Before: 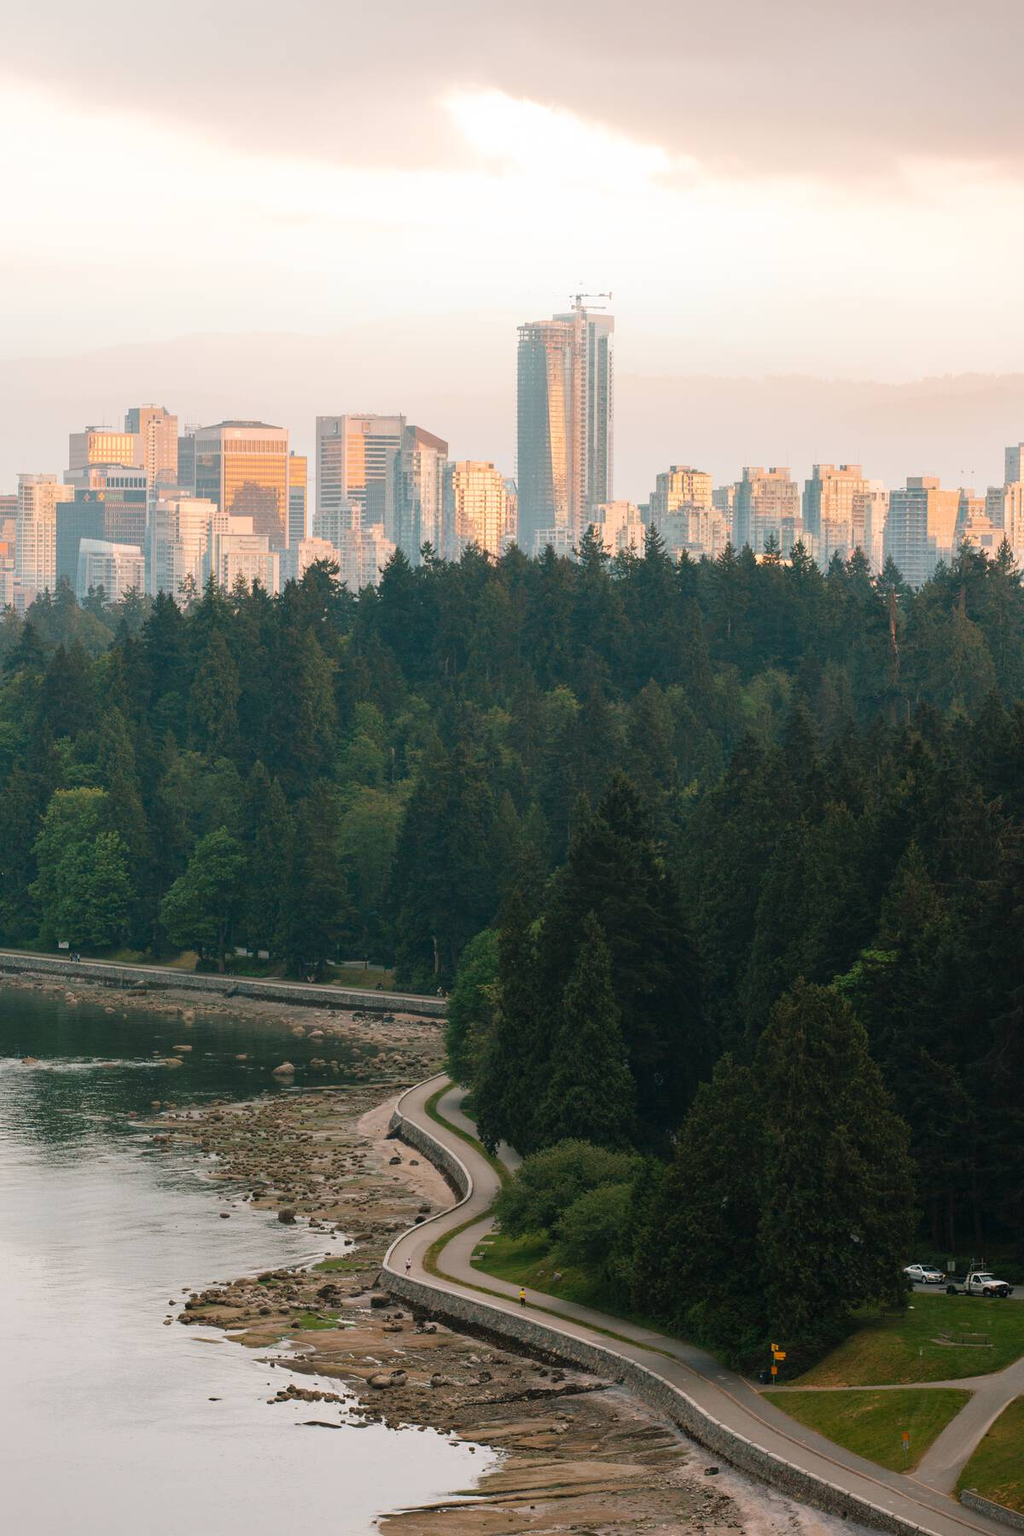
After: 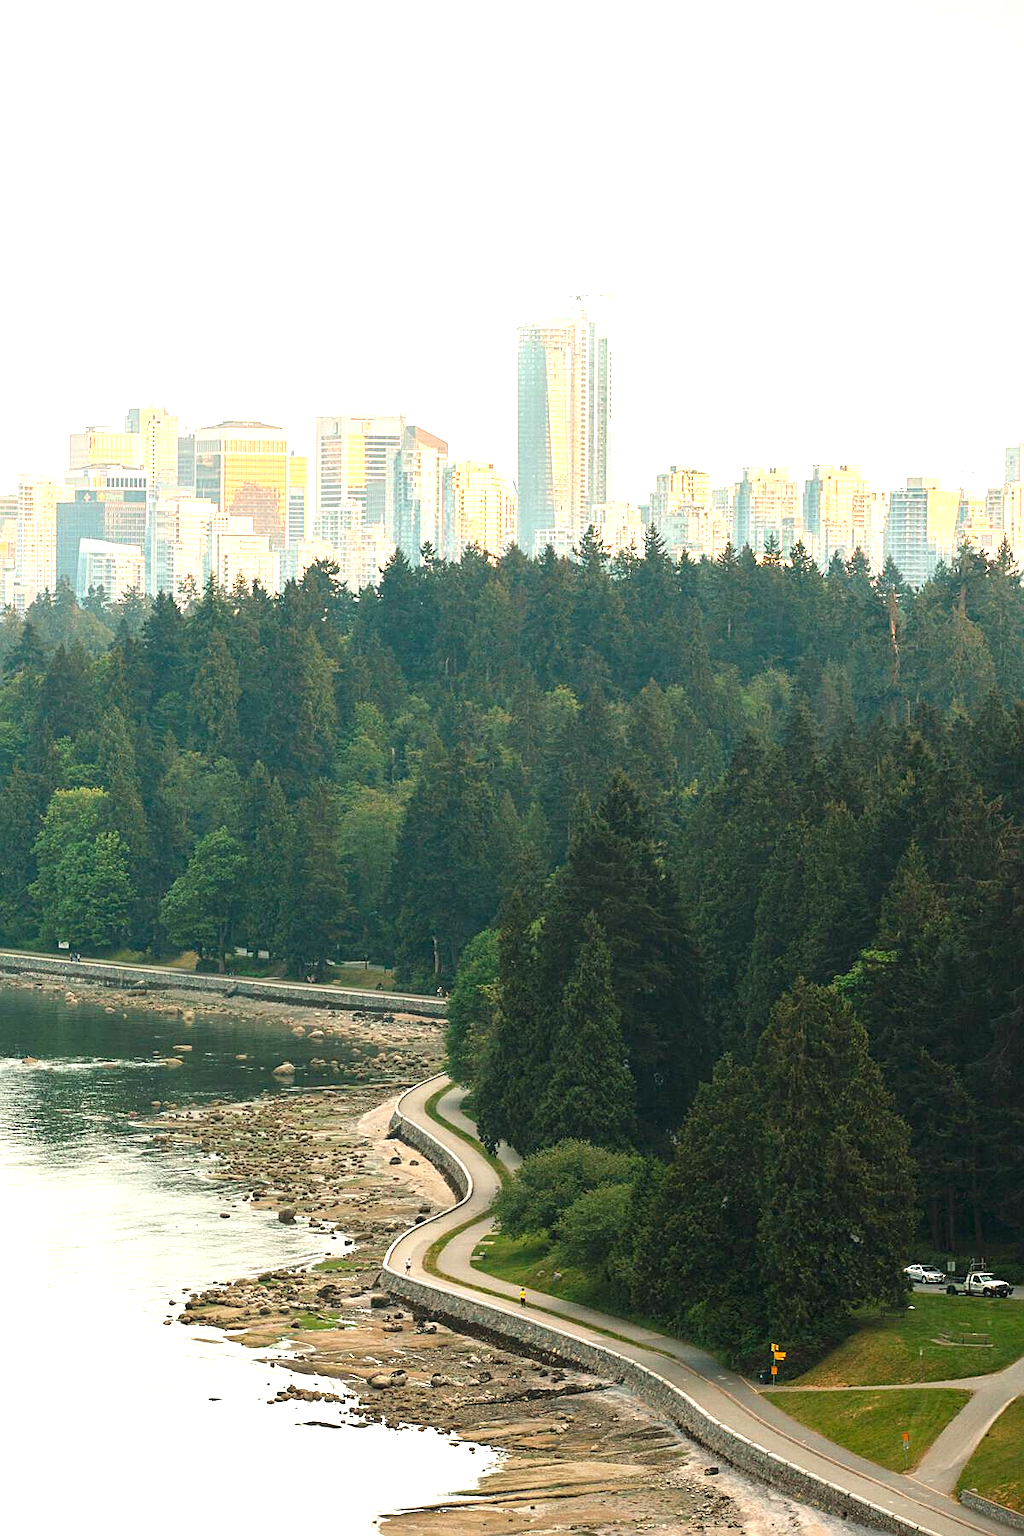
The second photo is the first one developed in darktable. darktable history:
exposure: exposure 1.234 EV, compensate highlight preservation false
sharpen: amount 0.494
color correction: highlights a* -4.34, highlights b* 6.83
